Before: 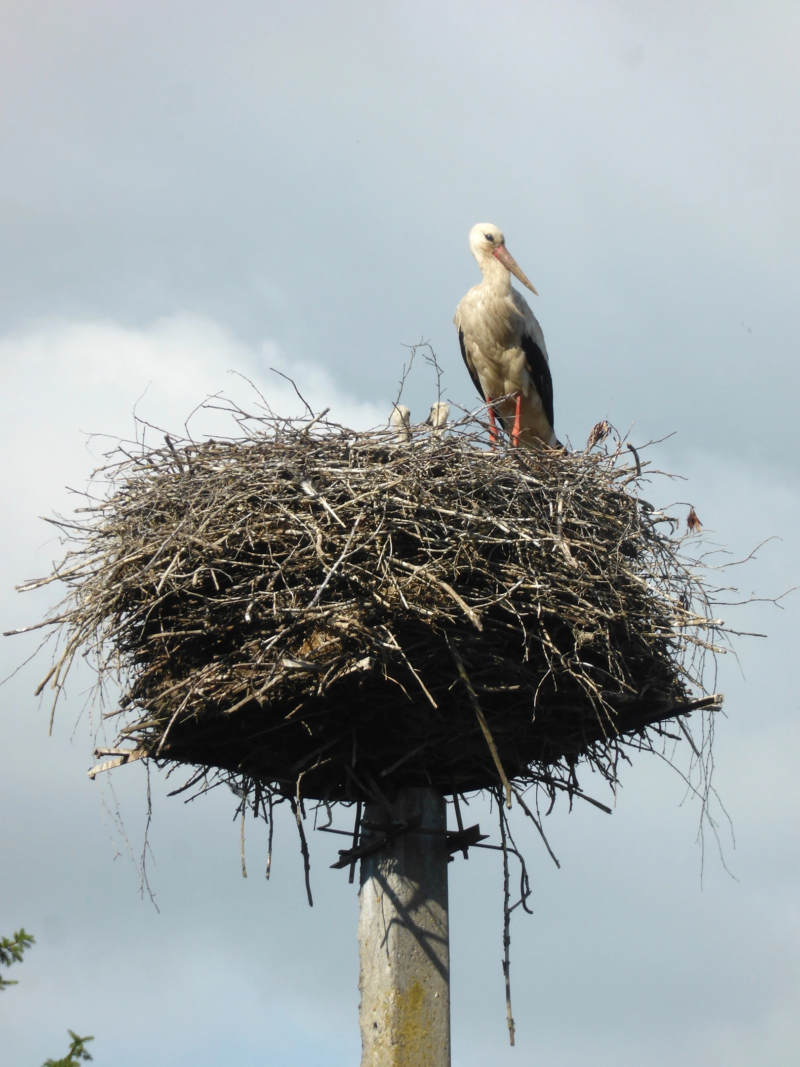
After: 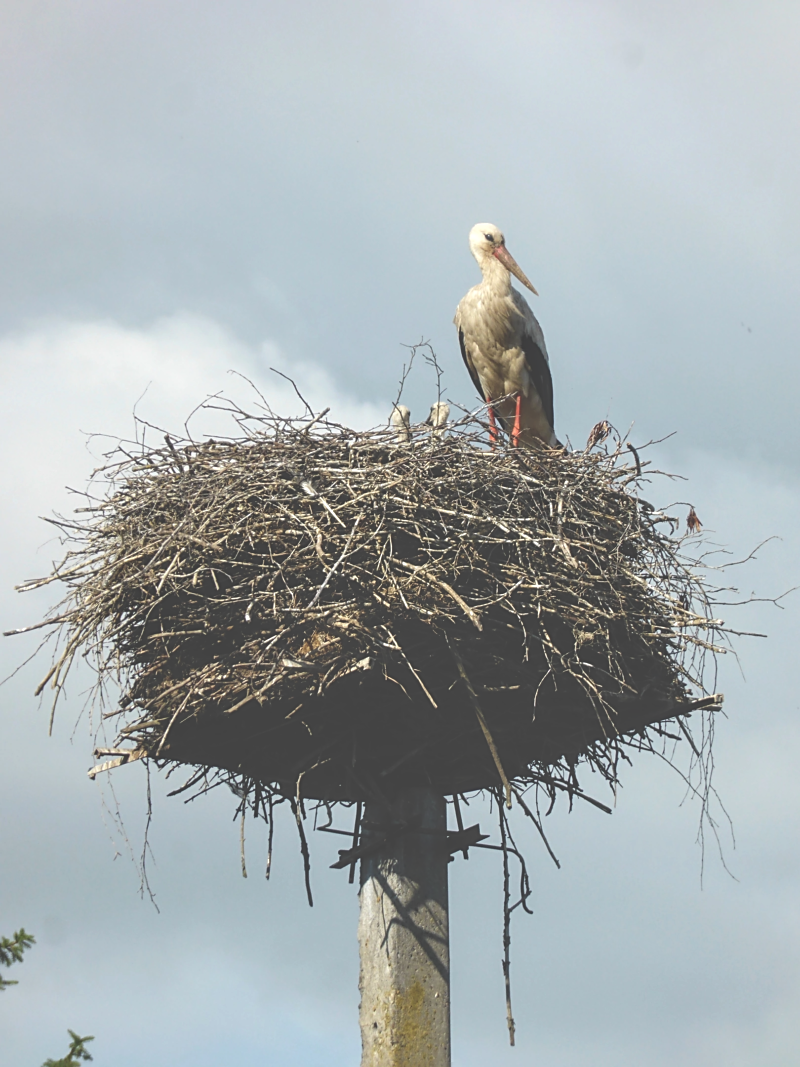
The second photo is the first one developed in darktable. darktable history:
exposure: black level correction -0.062, exposure -0.05 EV, compensate highlight preservation false
color balance rgb: perceptual saturation grading › global saturation 10%, global vibrance 10%
sharpen: on, module defaults
local contrast: on, module defaults
